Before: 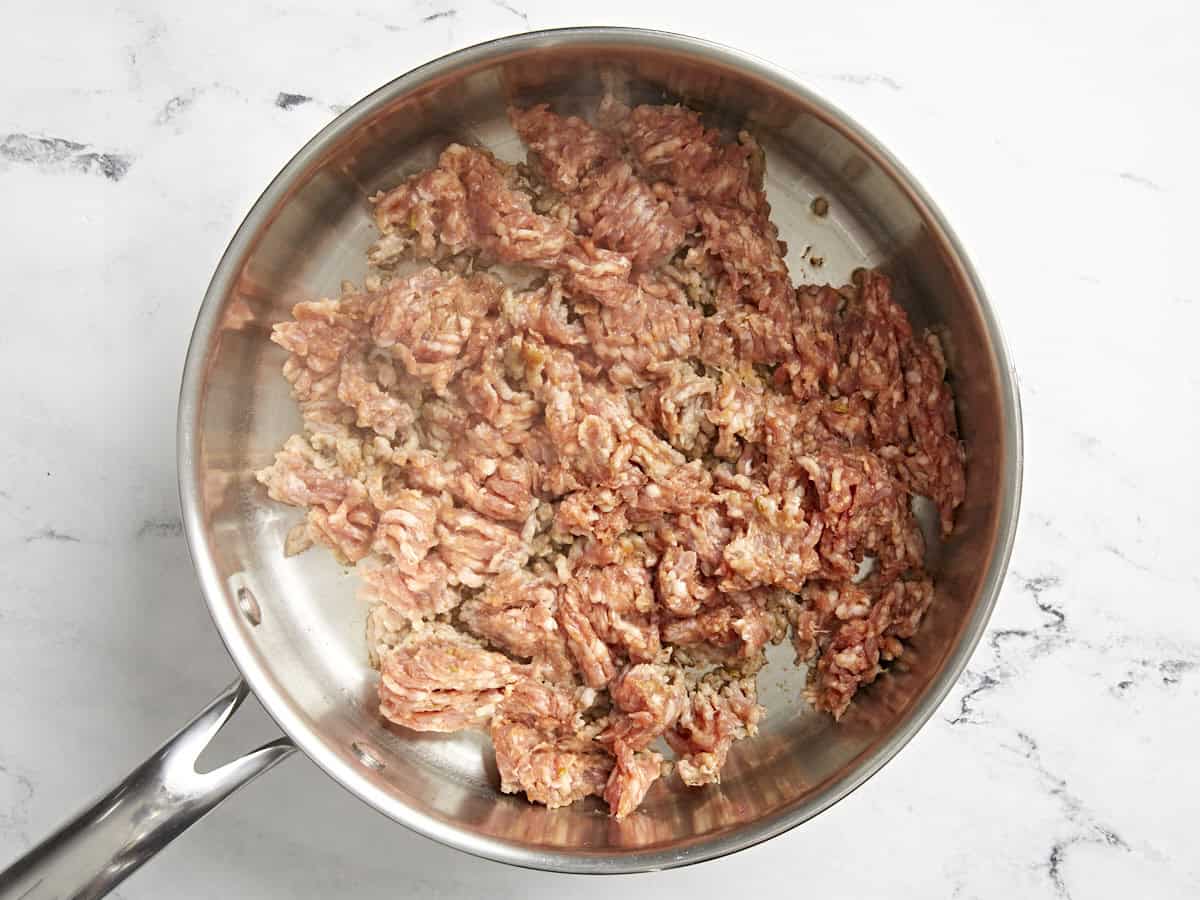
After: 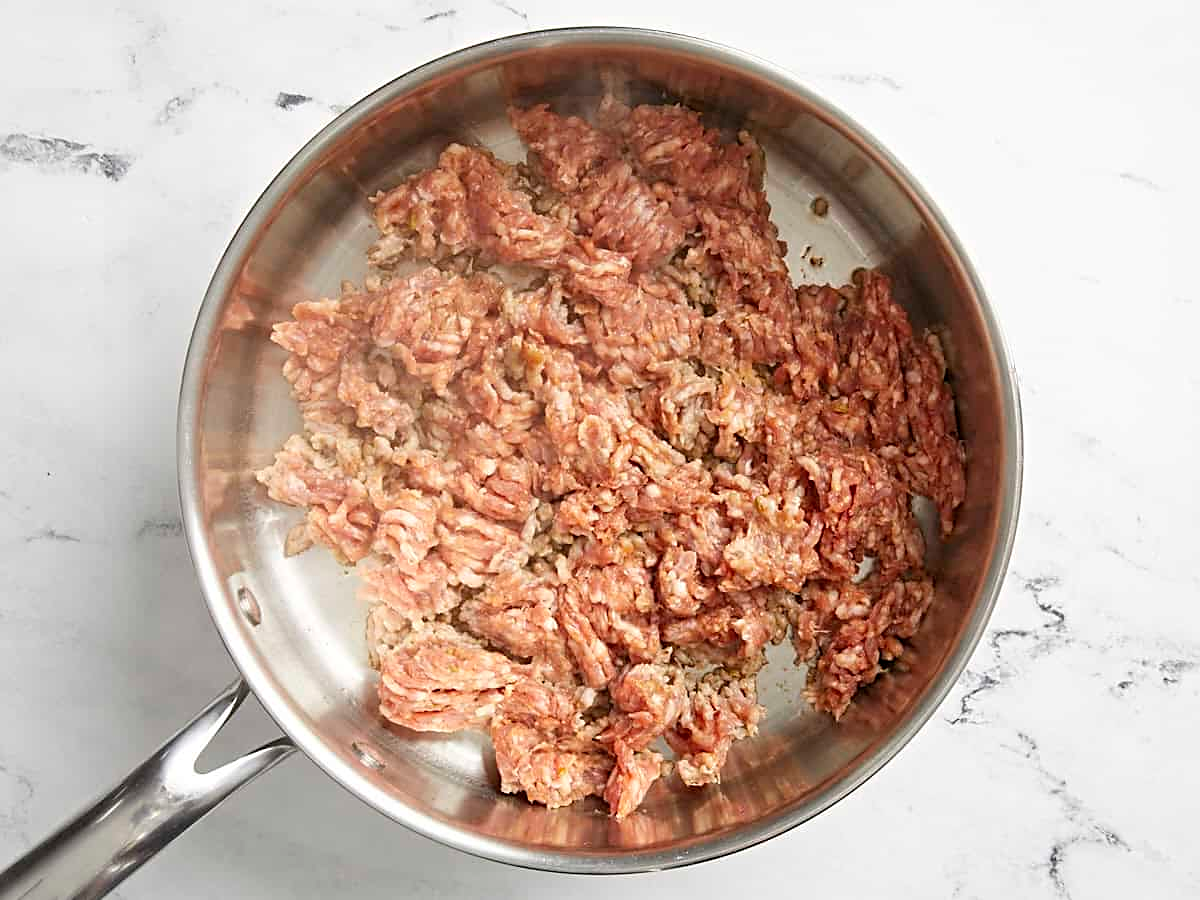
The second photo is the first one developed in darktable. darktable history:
sharpen: radius 1.896, amount 0.409, threshold 1.244
